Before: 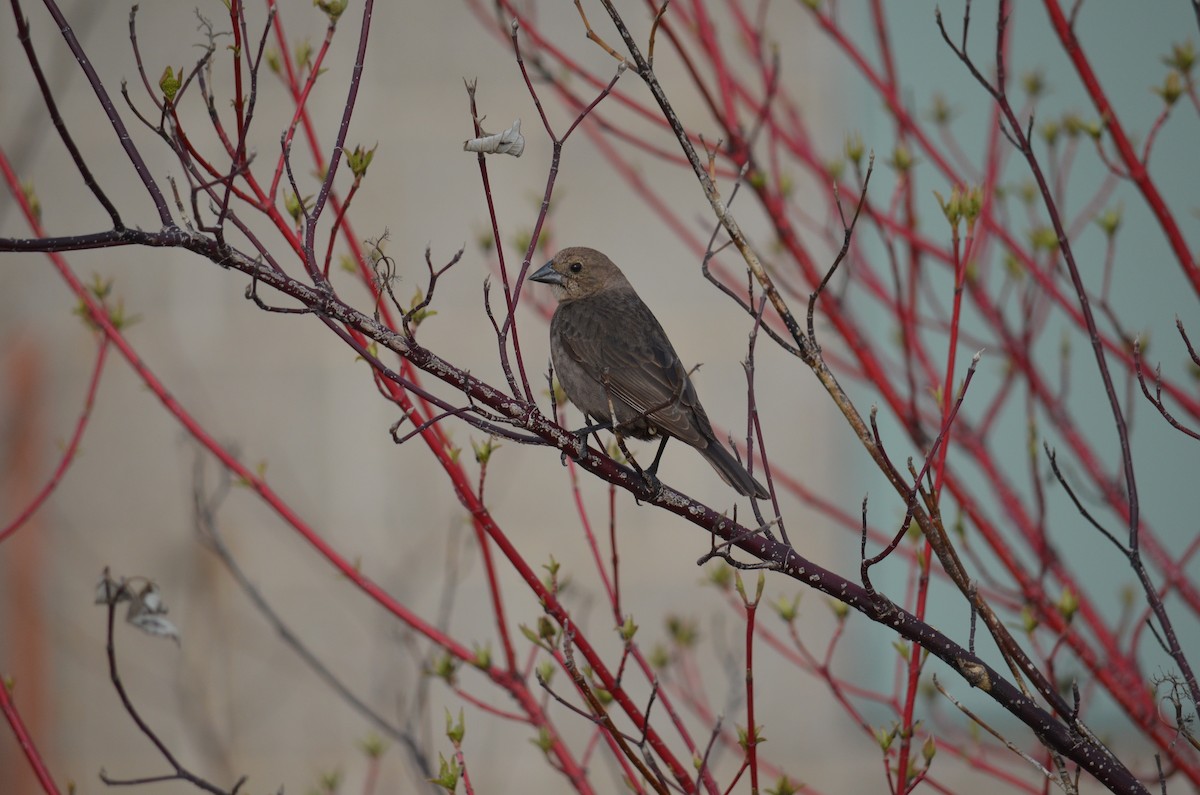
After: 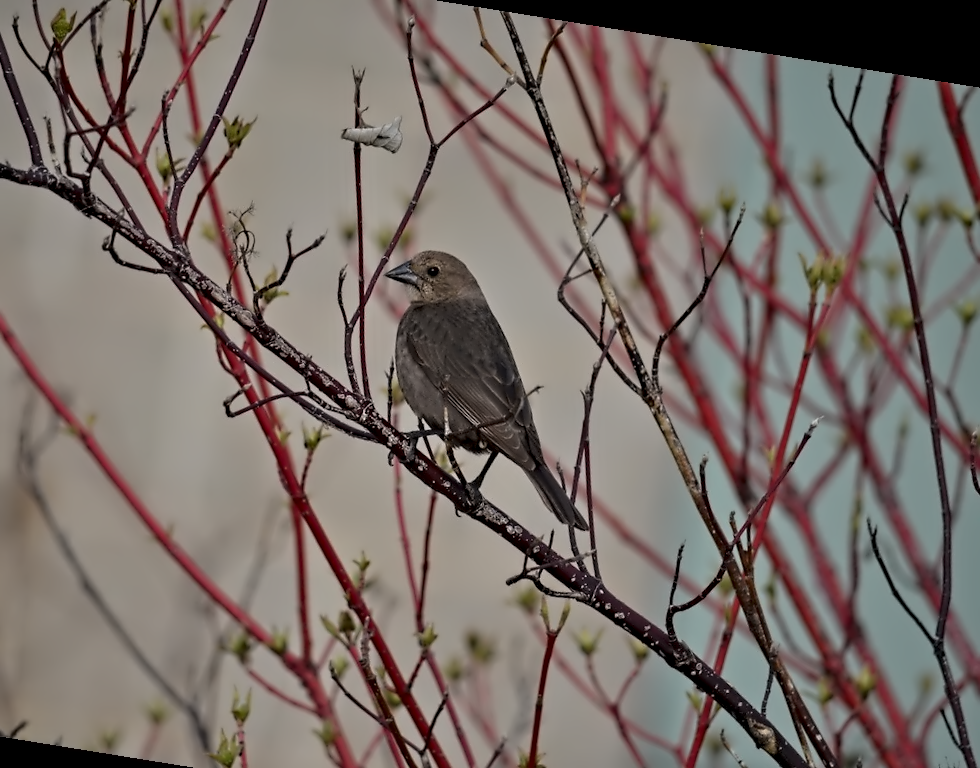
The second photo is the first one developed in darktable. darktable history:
contrast equalizer: octaves 7, y [[0.5, 0.542, 0.583, 0.625, 0.667, 0.708], [0.5 ×6], [0.5 ×6], [0, 0.033, 0.067, 0.1, 0.133, 0.167], [0, 0.05, 0.1, 0.15, 0.2, 0.25]]
rotate and perspective: rotation 9.12°, automatic cropping off
crop: left 16.768%, top 8.653%, right 8.362%, bottom 12.485%
